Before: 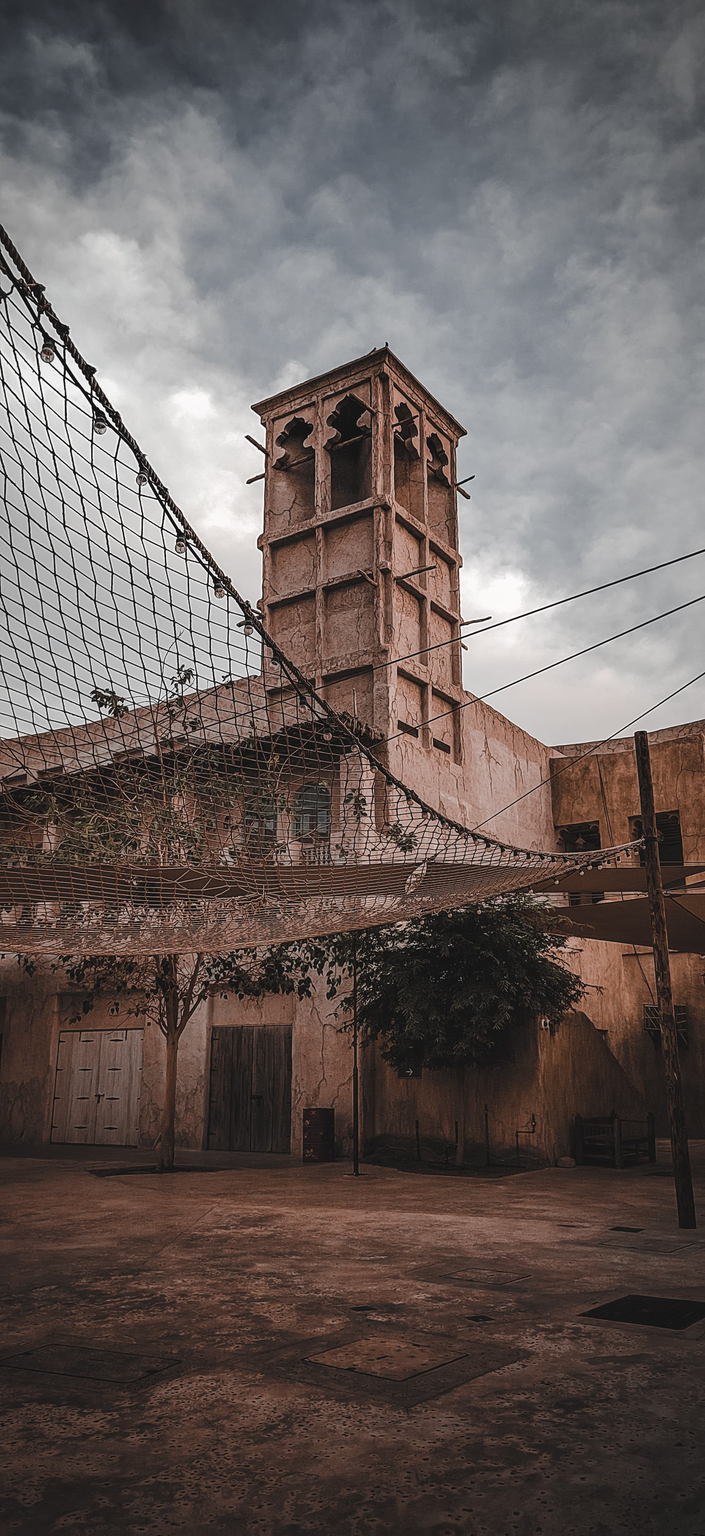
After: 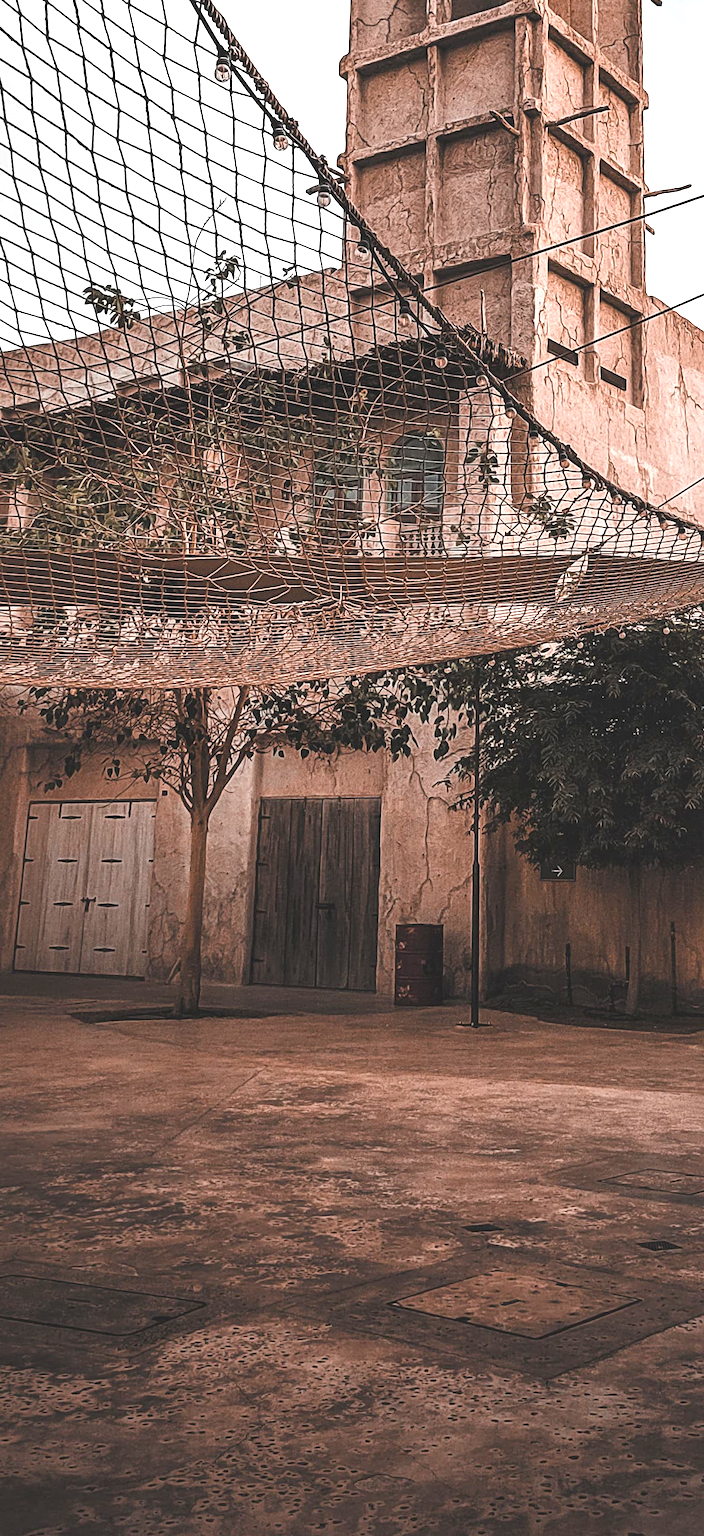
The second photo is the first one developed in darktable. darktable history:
crop and rotate: angle -0.82°, left 3.85%, top 31.828%, right 27.992%
shadows and highlights: shadows 25, highlights -25
exposure: black level correction 0, exposure 1.198 EV, compensate exposure bias true, compensate highlight preservation false
